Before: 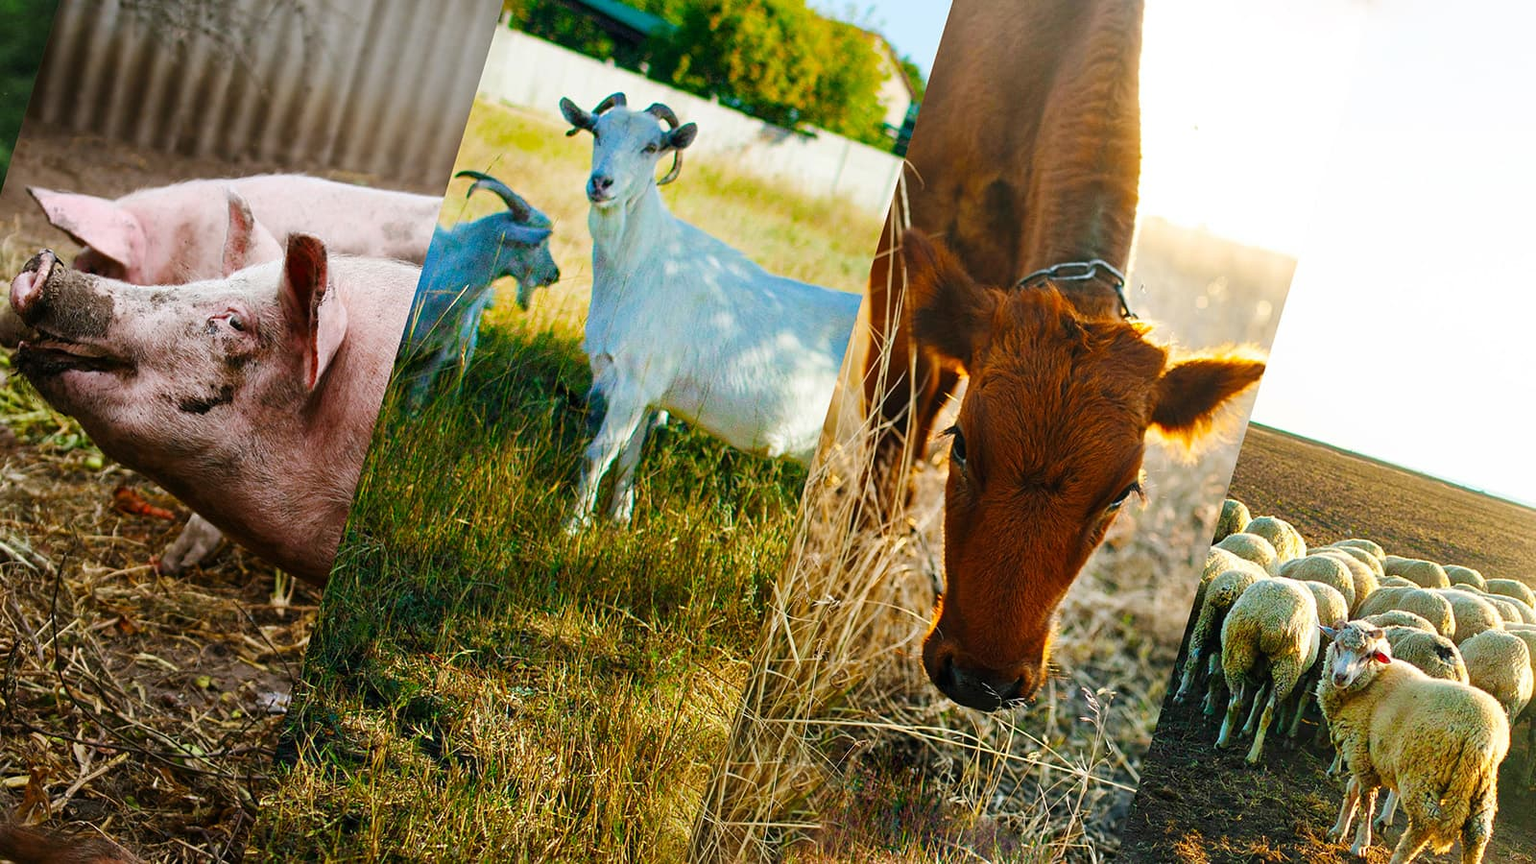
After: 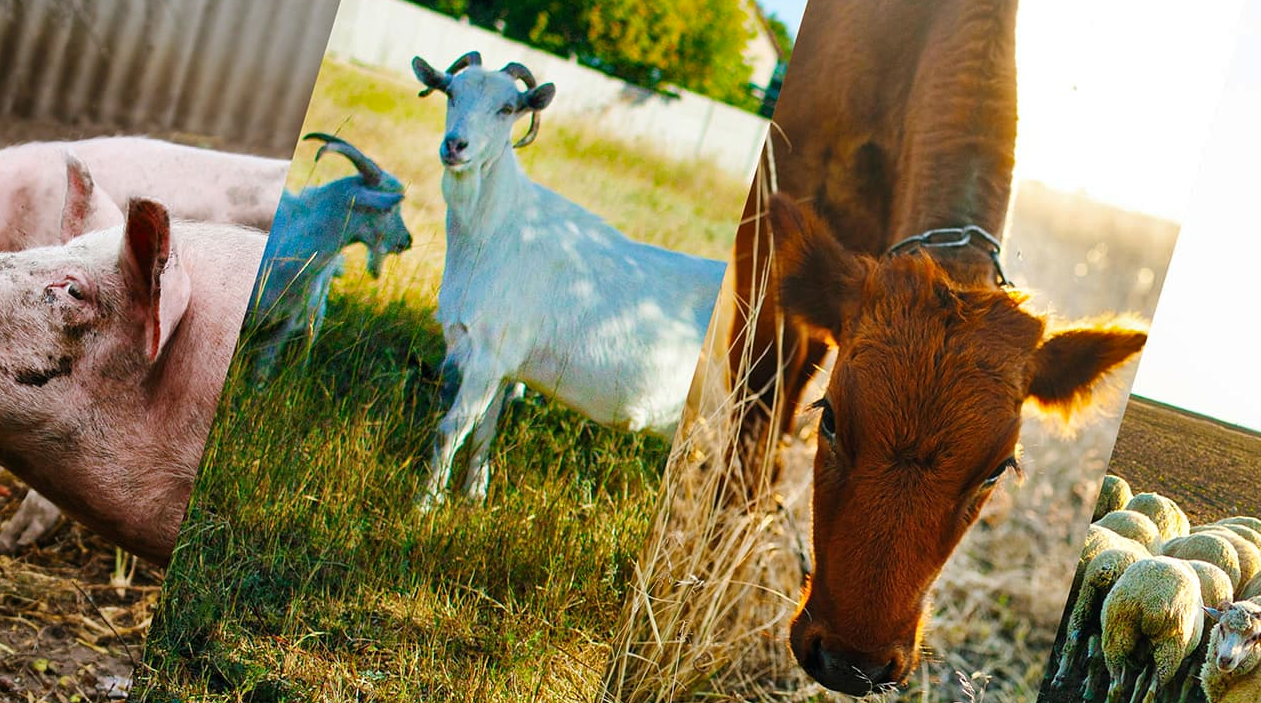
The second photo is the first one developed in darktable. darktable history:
crop and rotate: left 10.77%, top 5.1%, right 10.41%, bottom 16.76%
shadows and highlights: shadows 52.42, soften with gaussian
tone equalizer: on, module defaults
